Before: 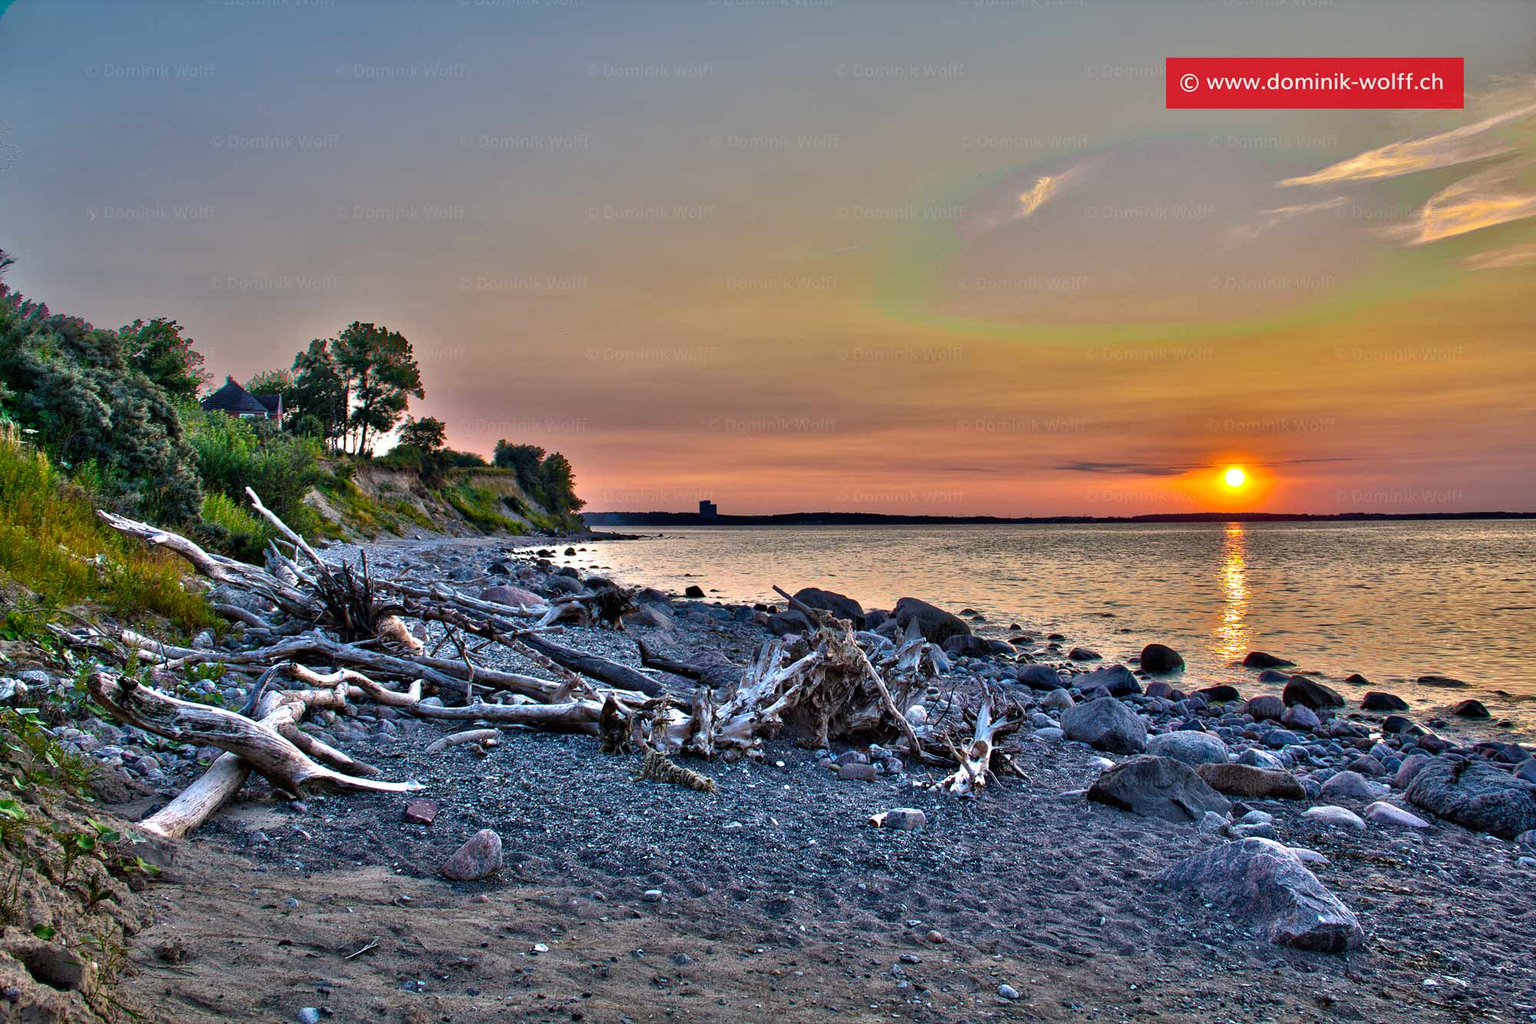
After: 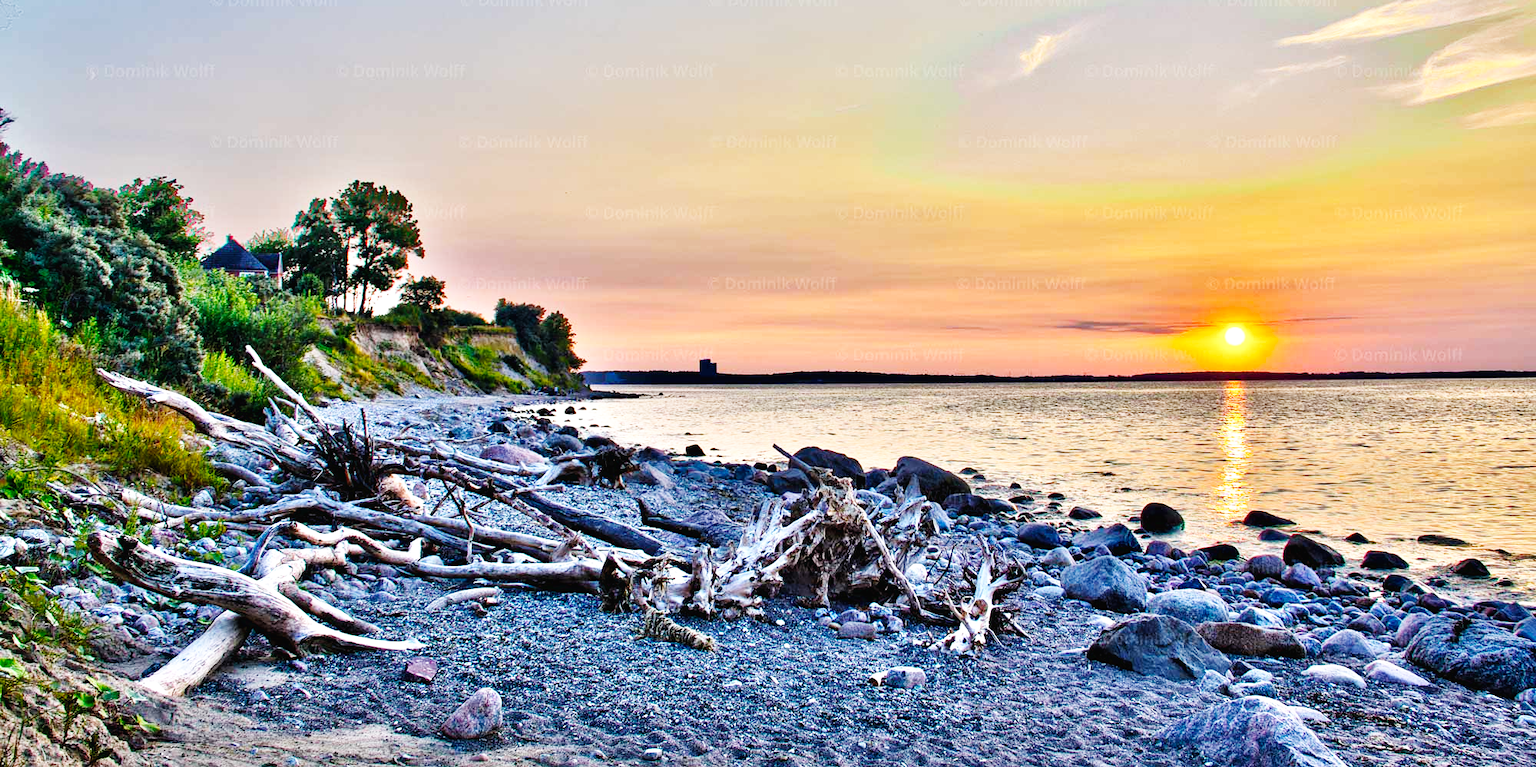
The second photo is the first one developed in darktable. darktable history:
base curve: curves: ch0 [(0, 0.003) (0.001, 0.002) (0.006, 0.004) (0.02, 0.022) (0.048, 0.086) (0.094, 0.234) (0.162, 0.431) (0.258, 0.629) (0.385, 0.8) (0.548, 0.918) (0.751, 0.988) (1, 1)], preserve colors none
crop: top 13.819%, bottom 11.169%
